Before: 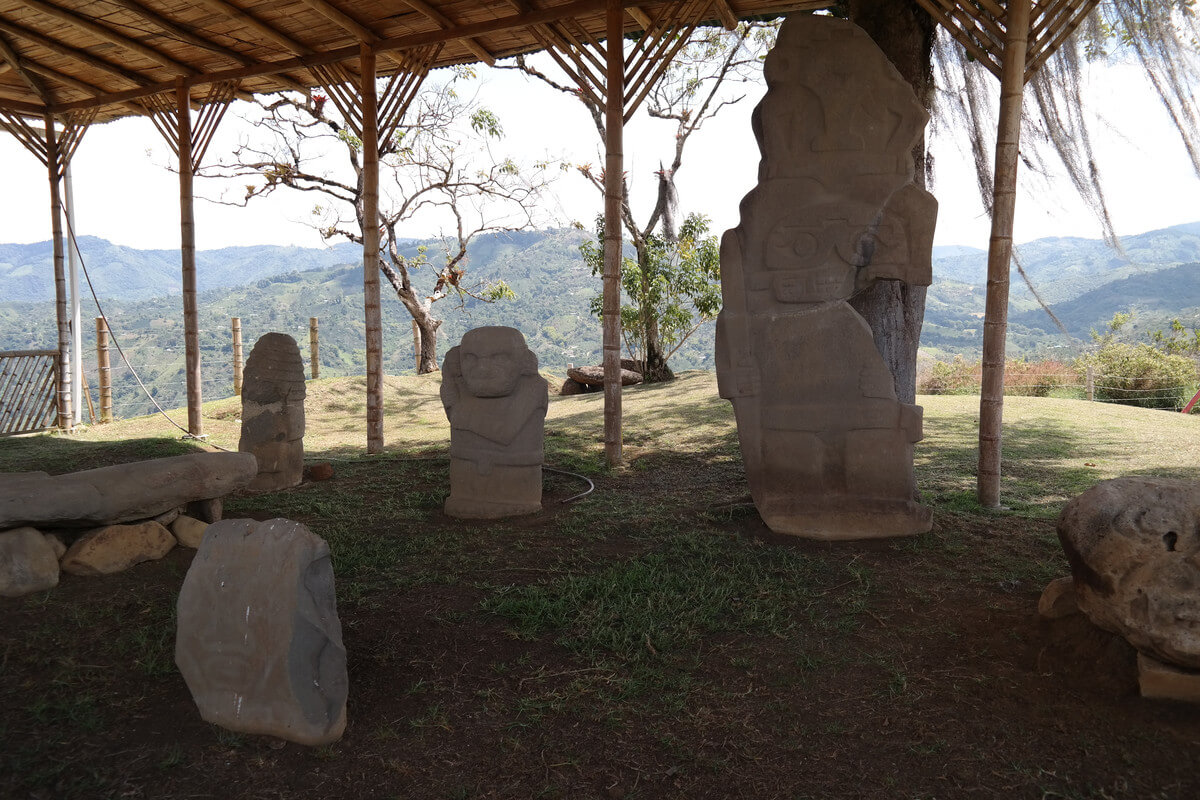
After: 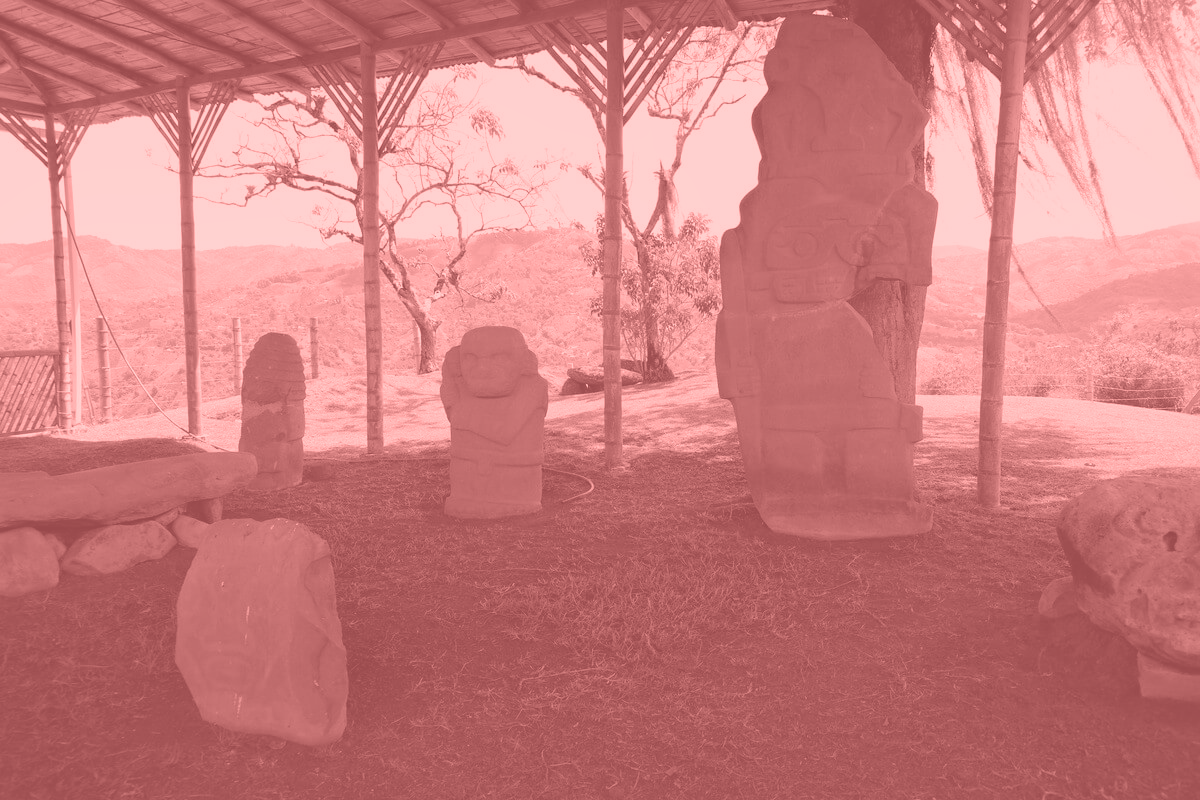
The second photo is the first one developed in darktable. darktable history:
colorize: saturation 51%, source mix 50.67%, lightness 50.67%
local contrast: mode bilateral grid, contrast 20, coarseness 50, detail 120%, midtone range 0.2
